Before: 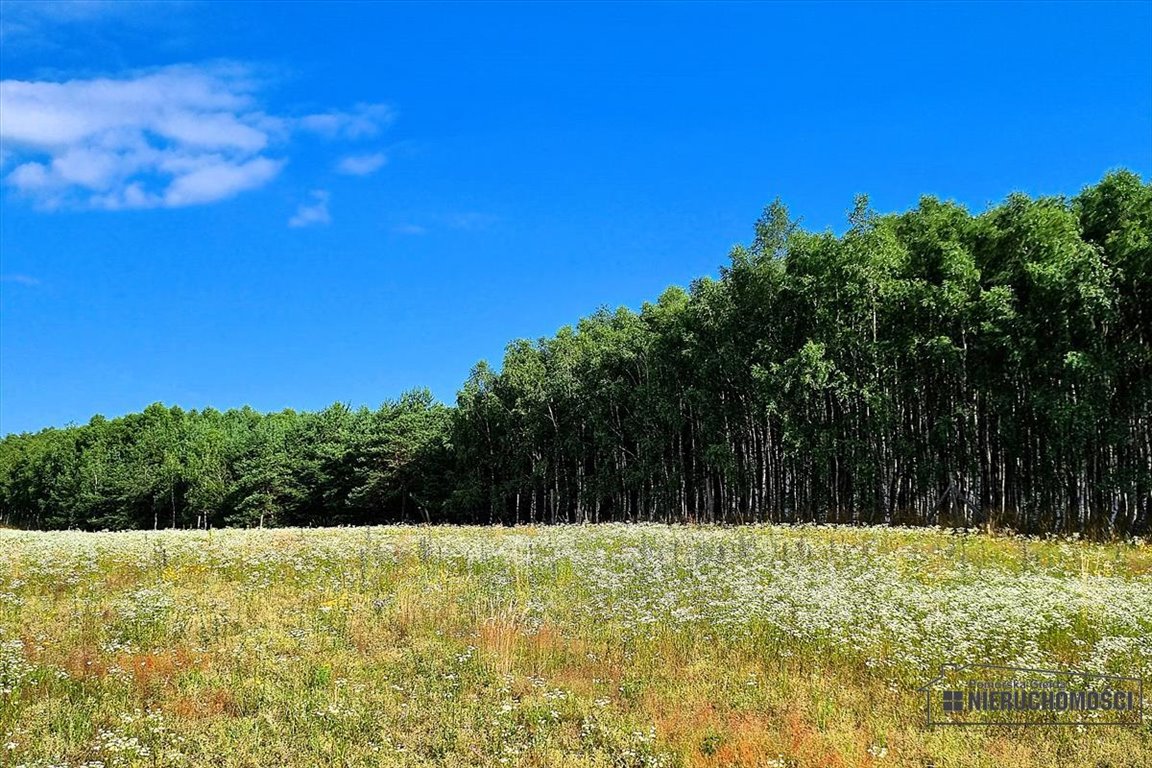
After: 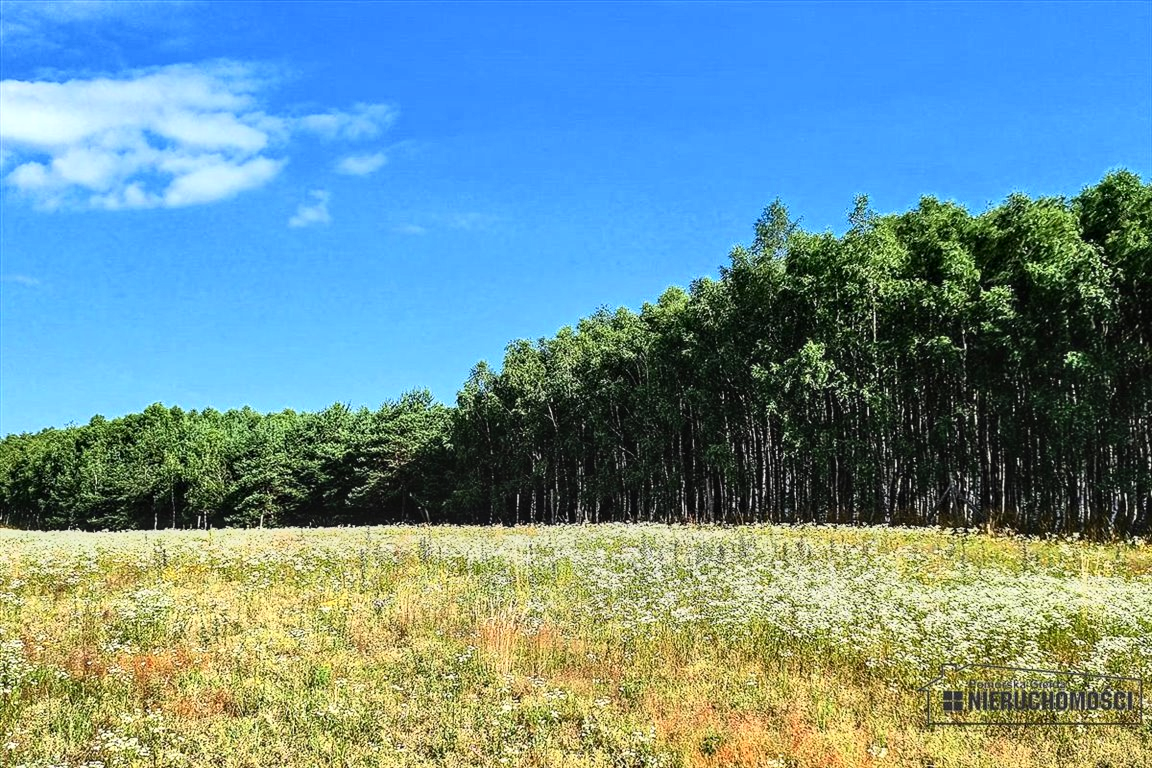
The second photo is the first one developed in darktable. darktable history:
local contrast: on, module defaults
tone curve: curves: ch0 [(0, 0.013) (0.198, 0.175) (0.512, 0.582) (0.625, 0.754) (0.81, 0.934) (1, 1)], color space Lab, independent channels, preserve colors none
